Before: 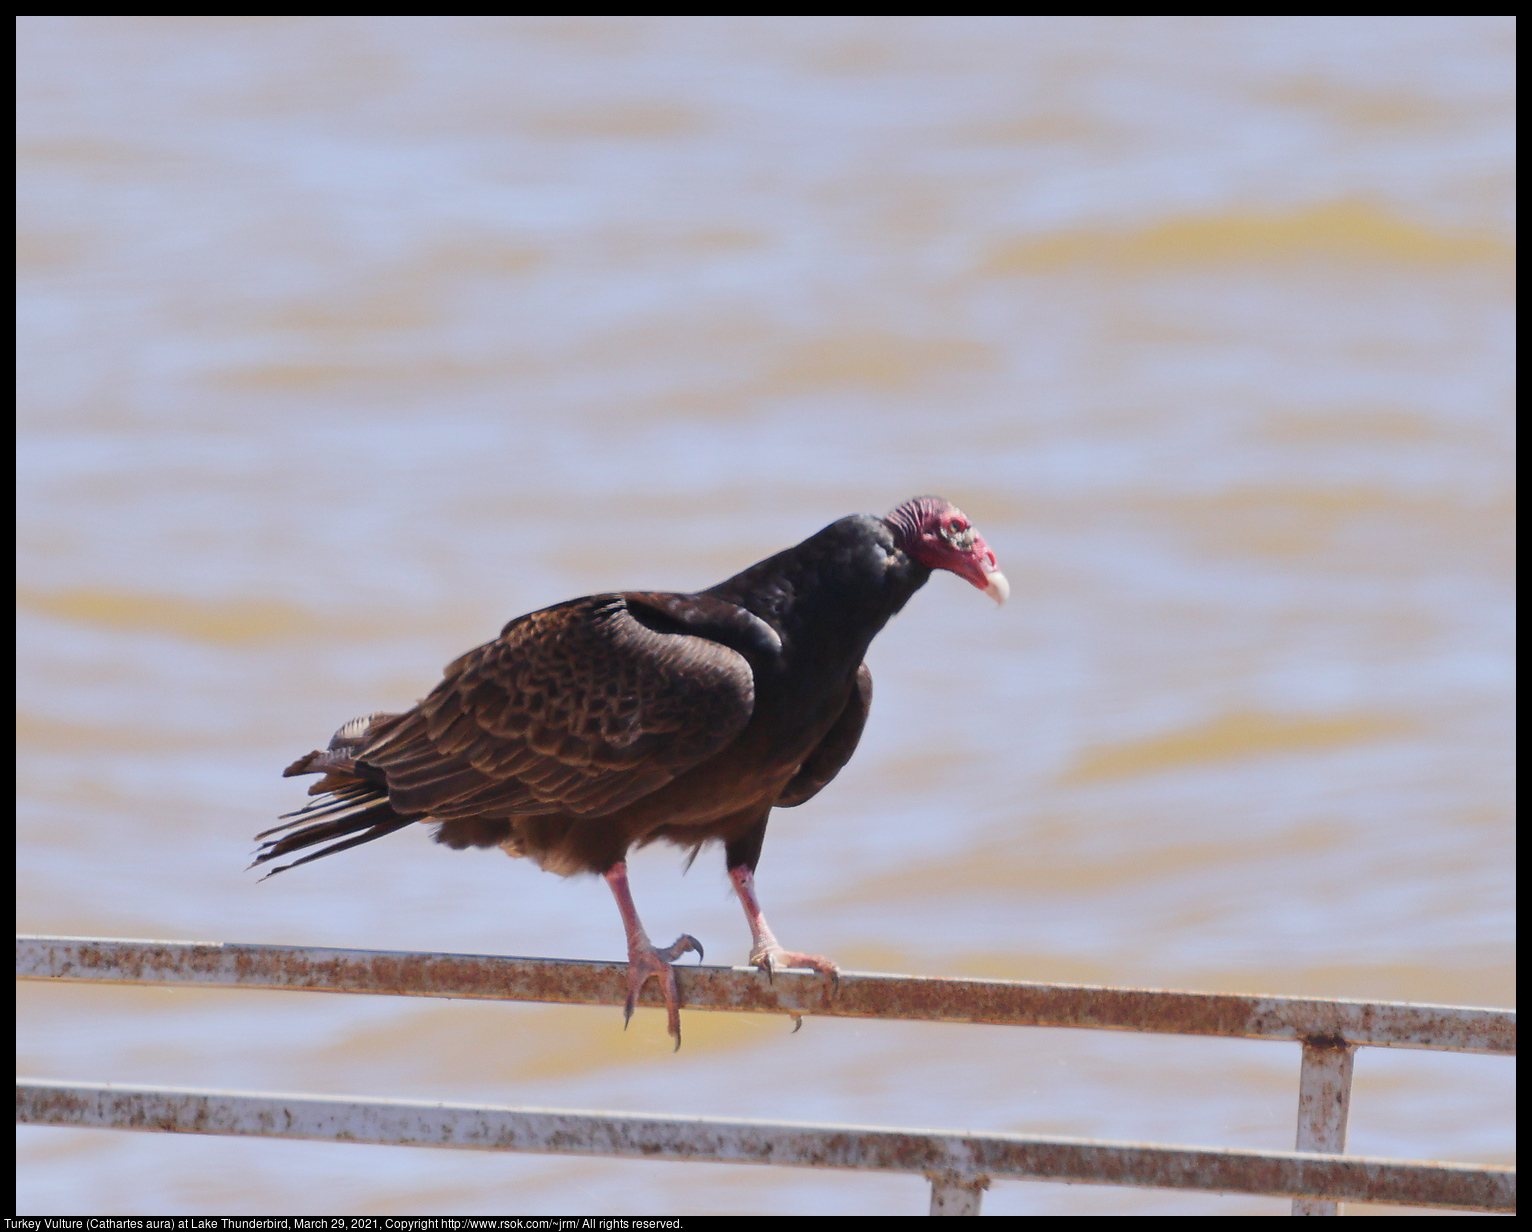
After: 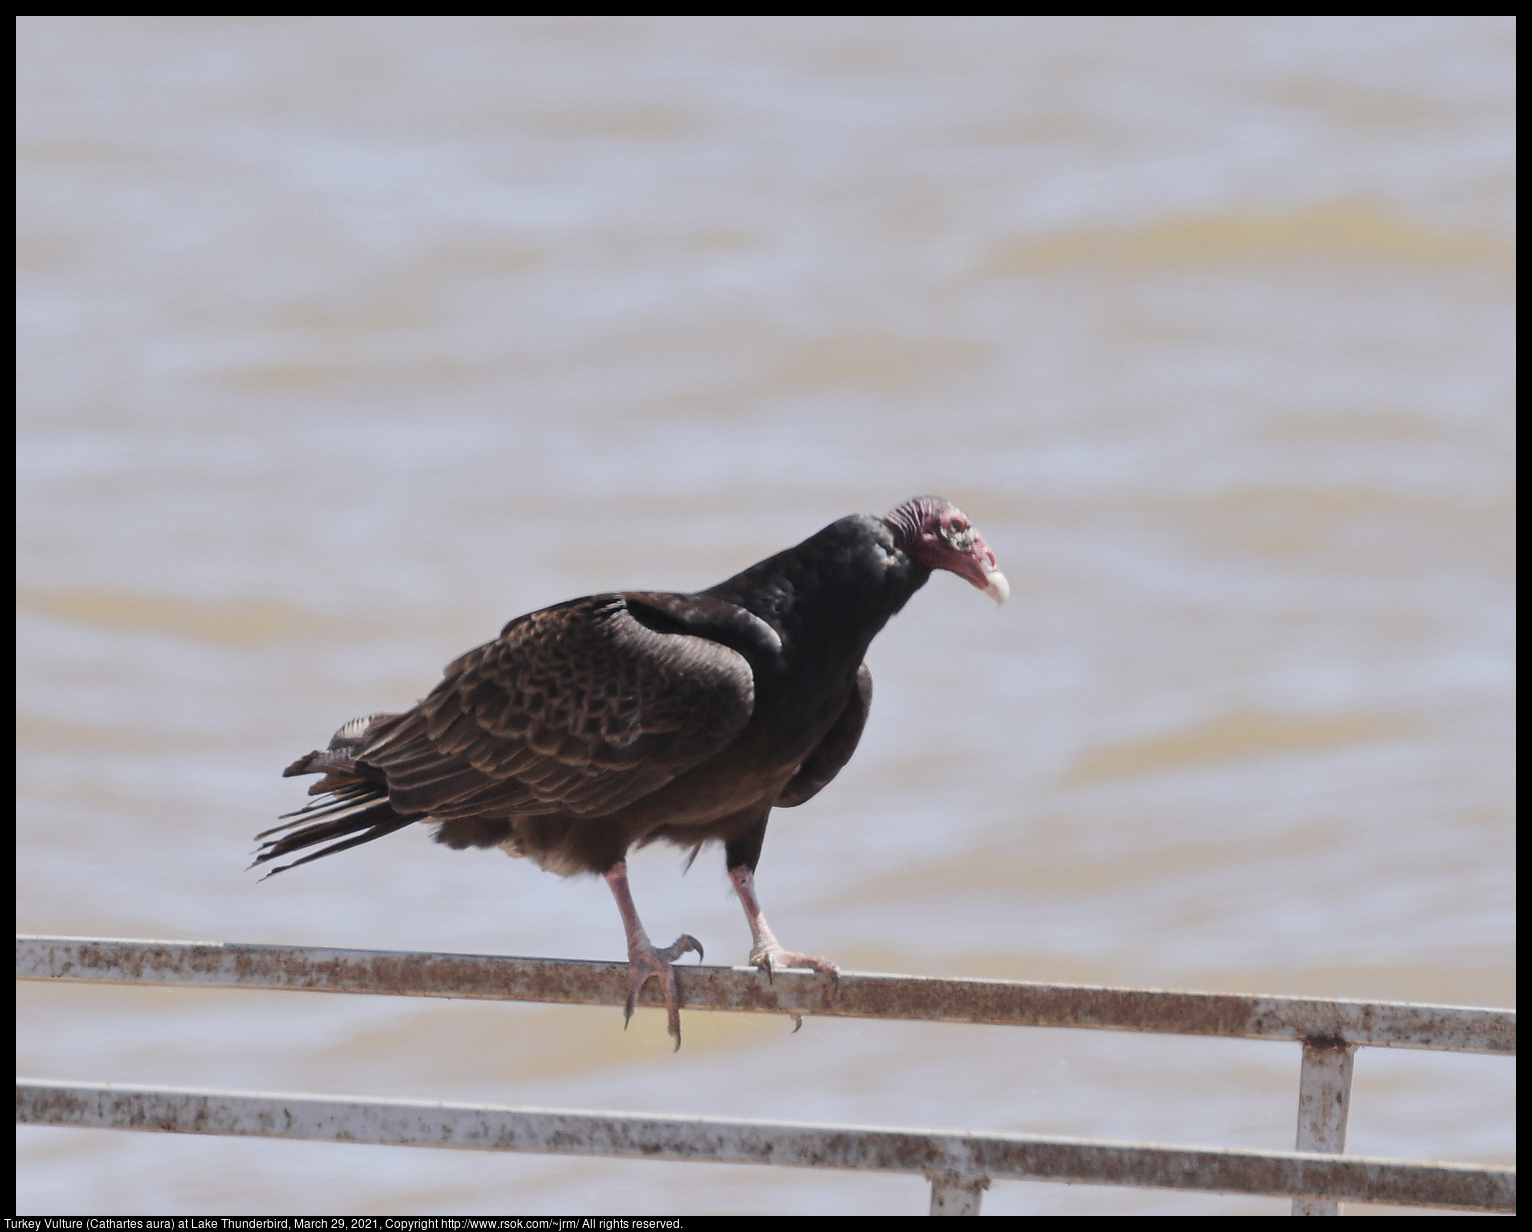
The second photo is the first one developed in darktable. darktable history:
color correction: highlights b* -0.01, saturation 0.555
